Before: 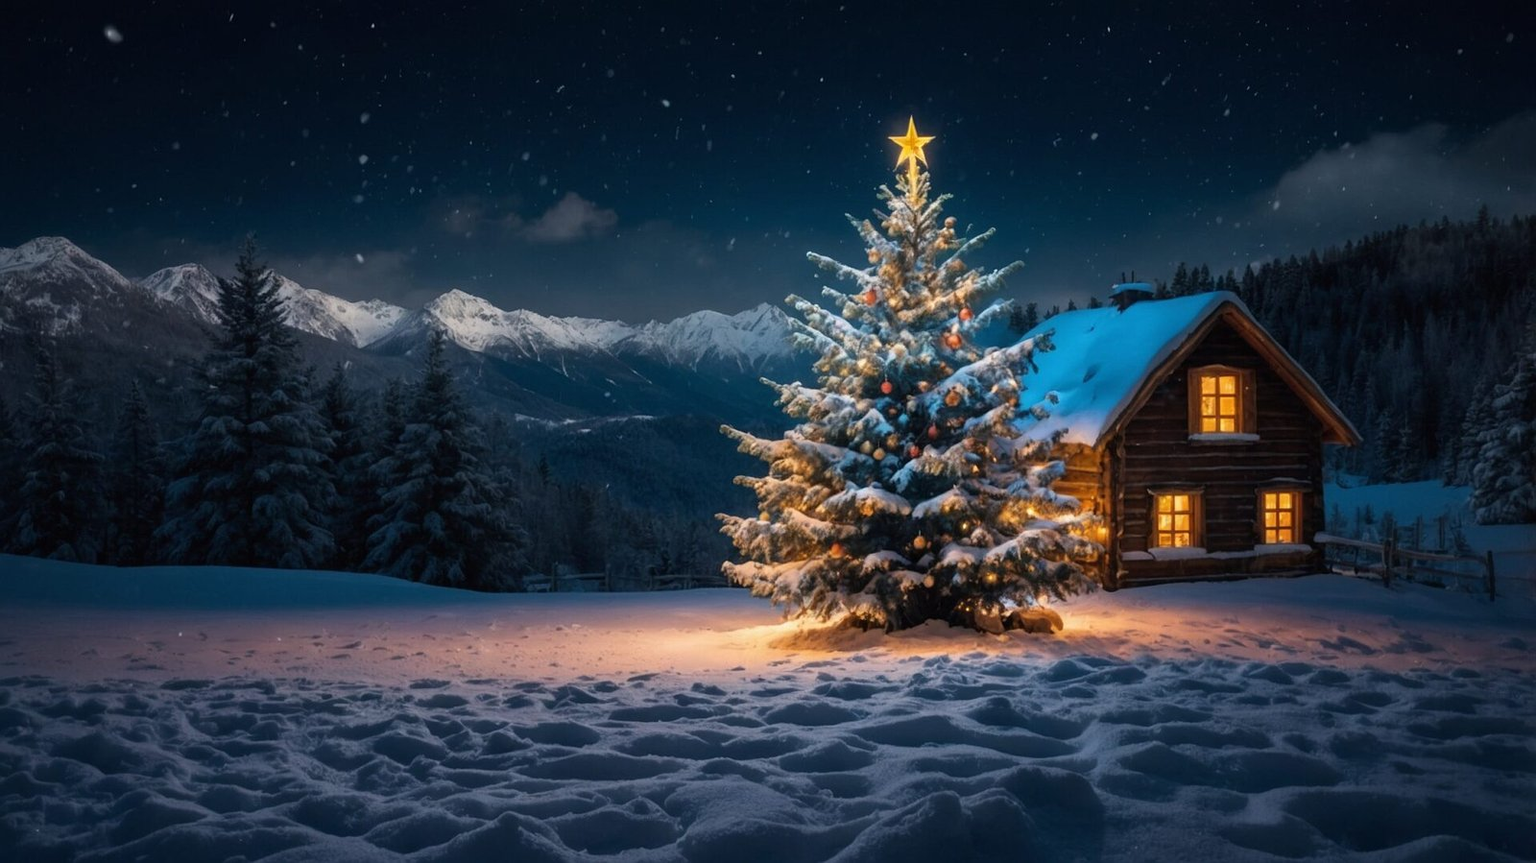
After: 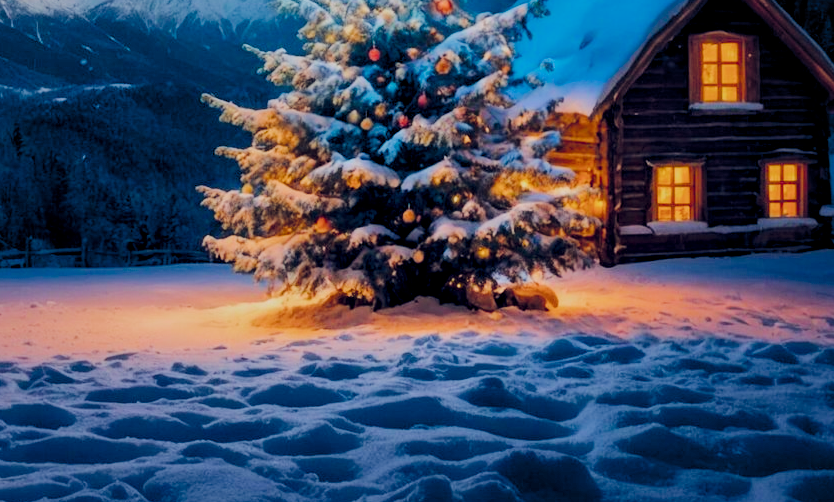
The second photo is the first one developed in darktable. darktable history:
filmic rgb: black relative exposure -6.16 EV, white relative exposure 6.96 EV, hardness 2.26, color science v4 (2020)
shadows and highlights: shadows 13.07, white point adjustment 1.26, highlights -1.98, soften with gaussian
color balance rgb: global offset › chroma 0.244%, global offset › hue 258.21°, linear chroma grading › global chroma 9.017%, perceptual saturation grading › global saturation 36.06%, perceptual saturation grading › shadows 34.963%, perceptual brilliance grading › mid-tones 9.552%, perceptual brilliance grading › shadows 14.717%
crop: left 34.313%, top 38.856%, right 13.52%, bottom 5.197%
local contrast: mode bilateral grid, contrast 20, coarseness 100, detail 150%, midtone range 0.2
